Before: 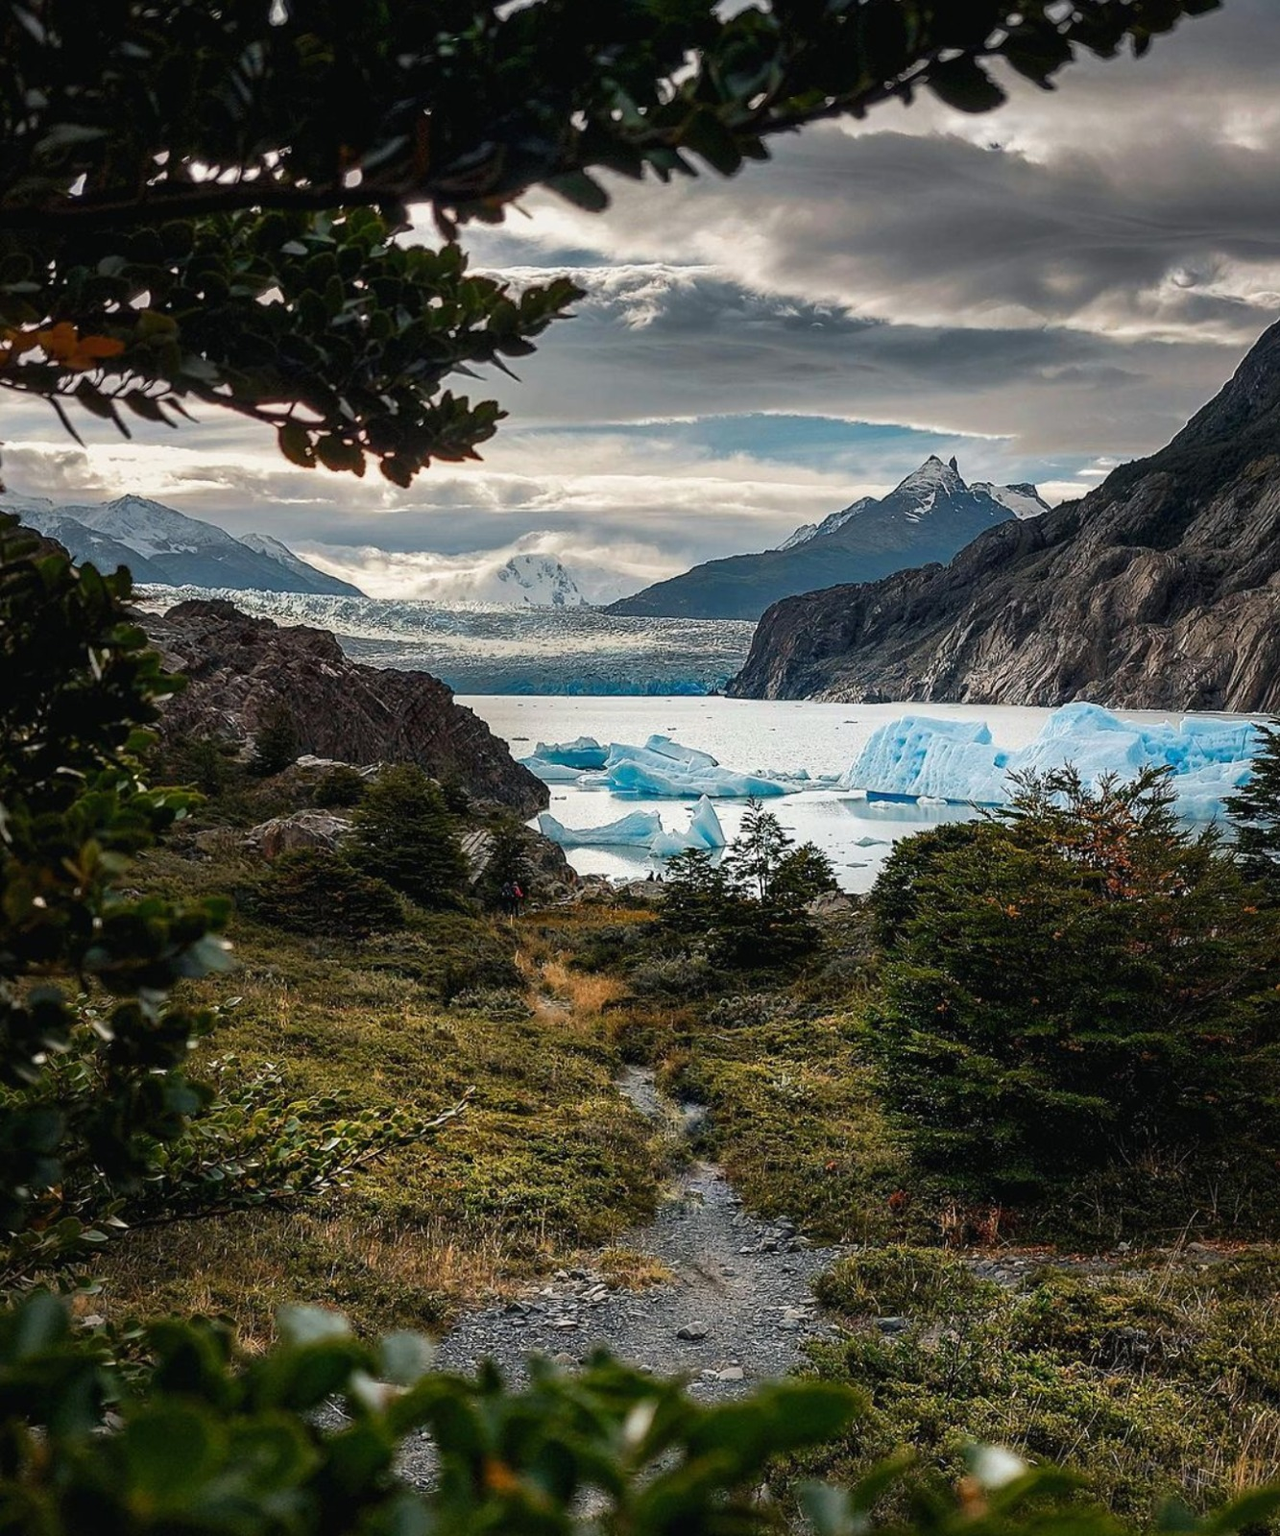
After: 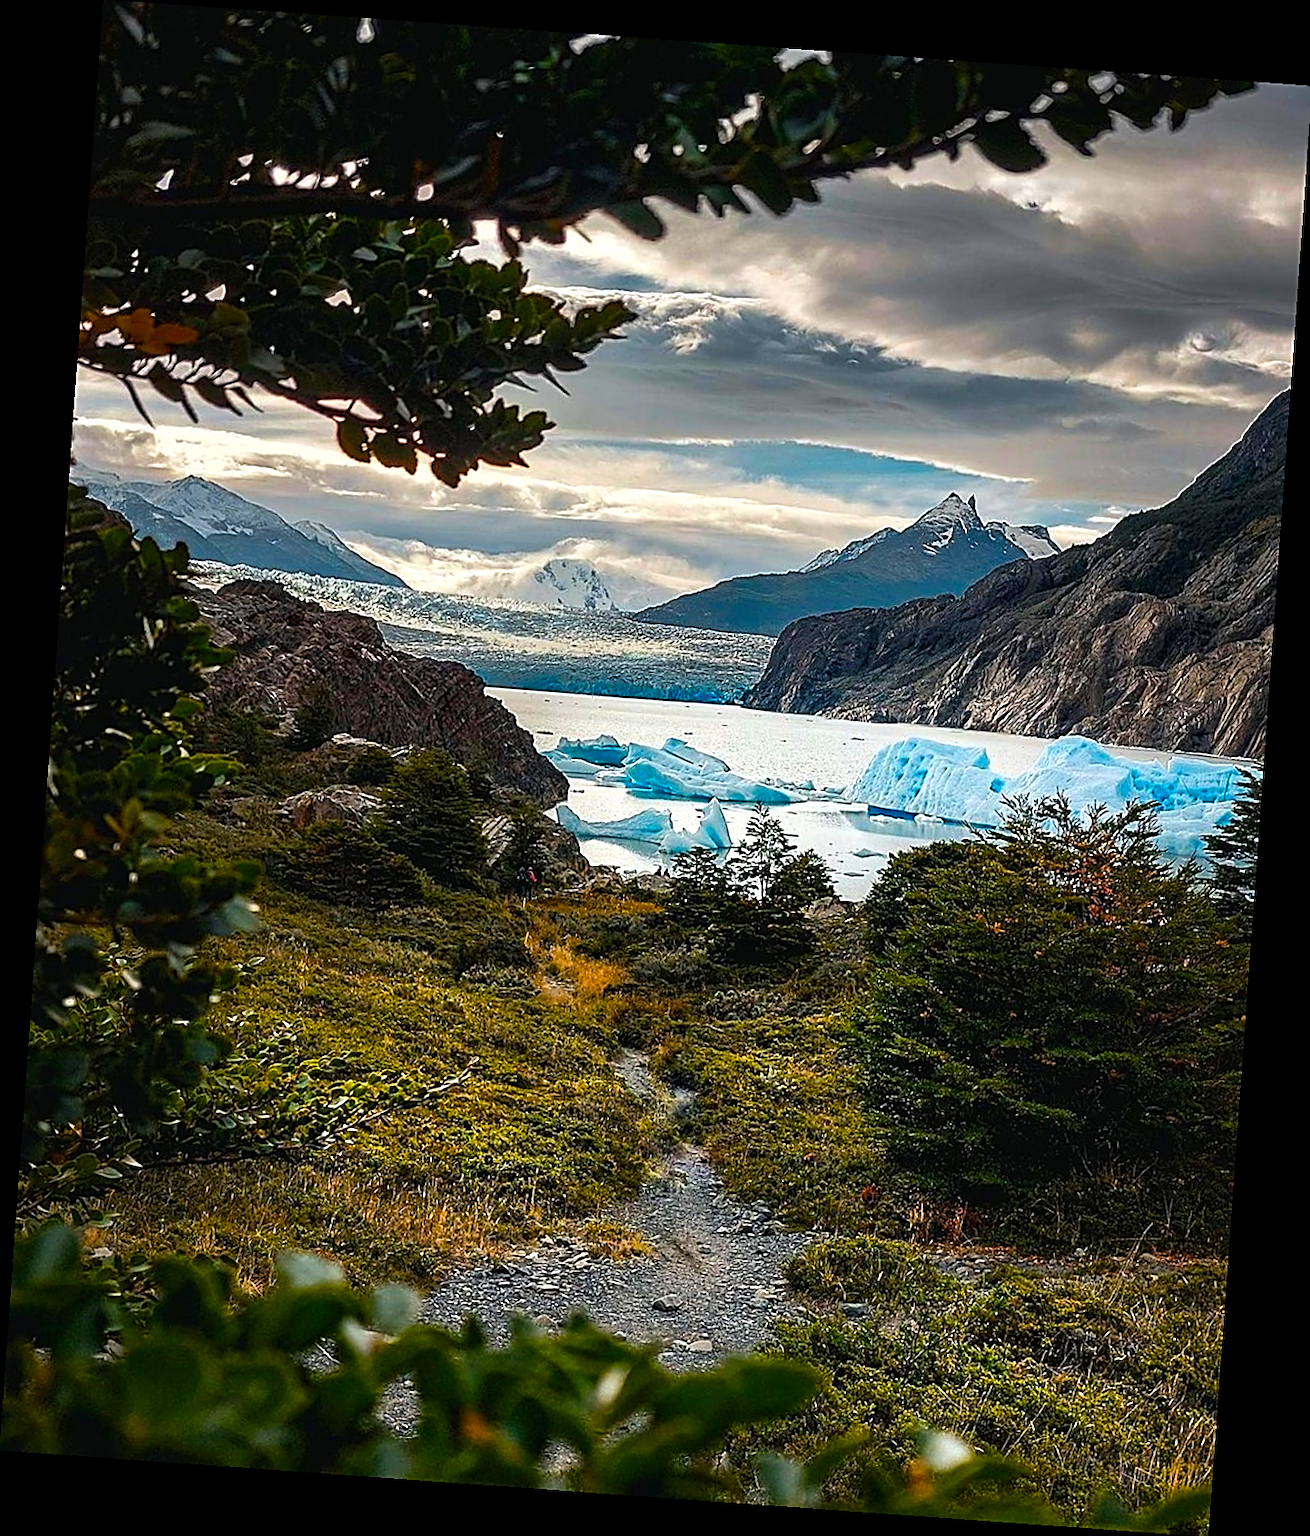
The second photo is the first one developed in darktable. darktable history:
color balance rgb: perceptual saturation grading › global saturation 36%, perceptual brilliance grading › global brilliance 10%, global vibrance 20%
exposure: exposure -0.157 EV, compensate highlight preservation false
rotate and perspective: rotation 4.1°, automatic cropping off
sharpen: amount 1
